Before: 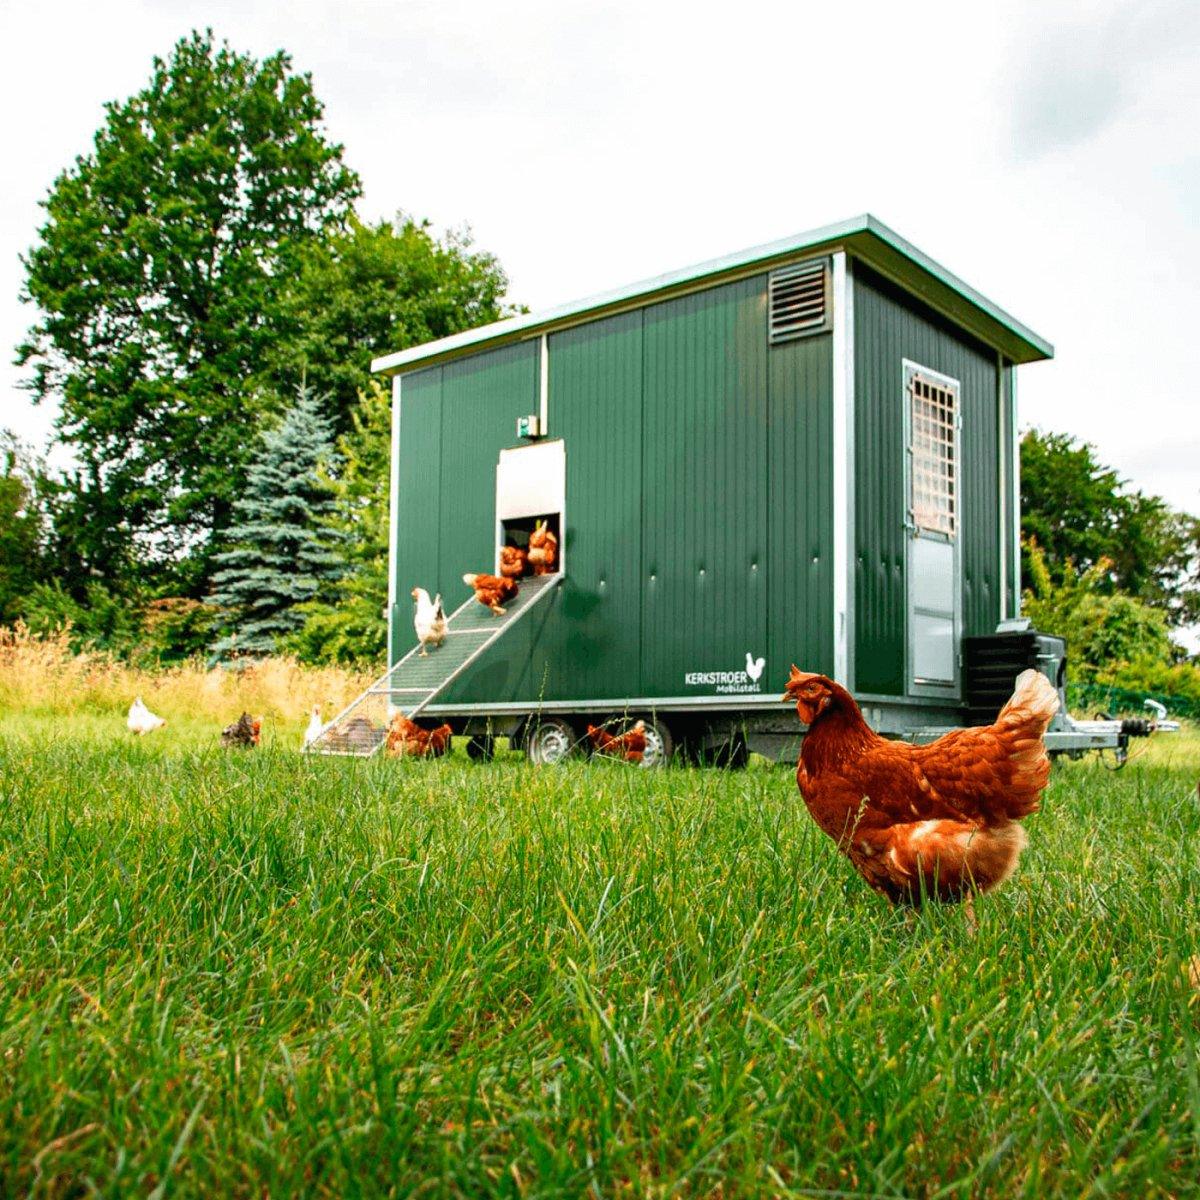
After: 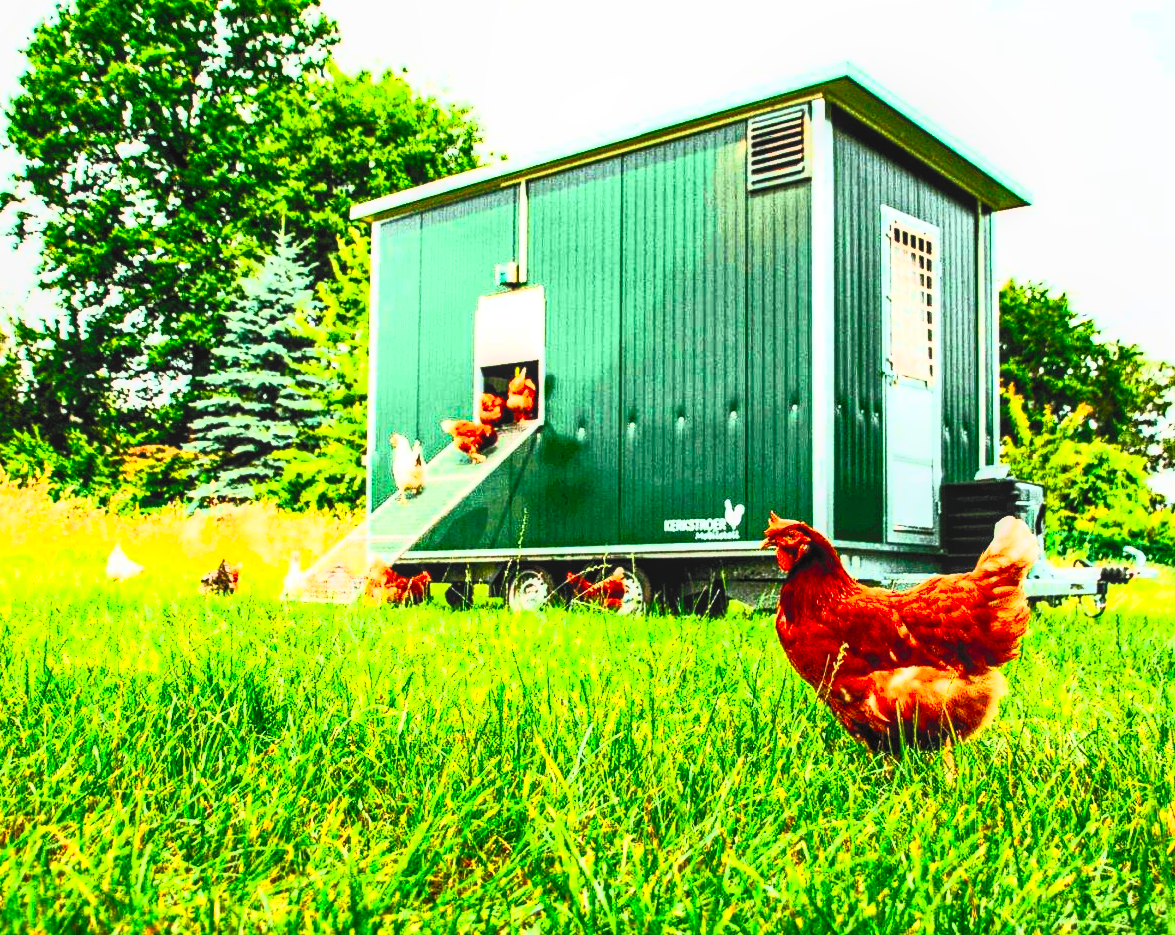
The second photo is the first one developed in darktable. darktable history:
tone equalizer: -8 EV -0.417 EV, -7 EV -0.389 EV, -6 EV -0.333 EV, -5 EV -0.222 EV, -3 EV 0.222 EV, -2 EV 0.333 EV, -1 EV 0.389 EV, +0 EV 0.417 EV, edges refinement/feathering 500, mask exposure compensation -1.57 EV, preserve details no
local contrast: on, module defaults
contrast brightness saturation: contrast 1, brightness 1, saturation 1
filmic rgb: black relative exposure -7.65 EV, white relative exposure 4.56 EV, hardness 3.61
crop and rotate: left 1.814%, top 12.818%, right 0.25%, bottom 9.225%
